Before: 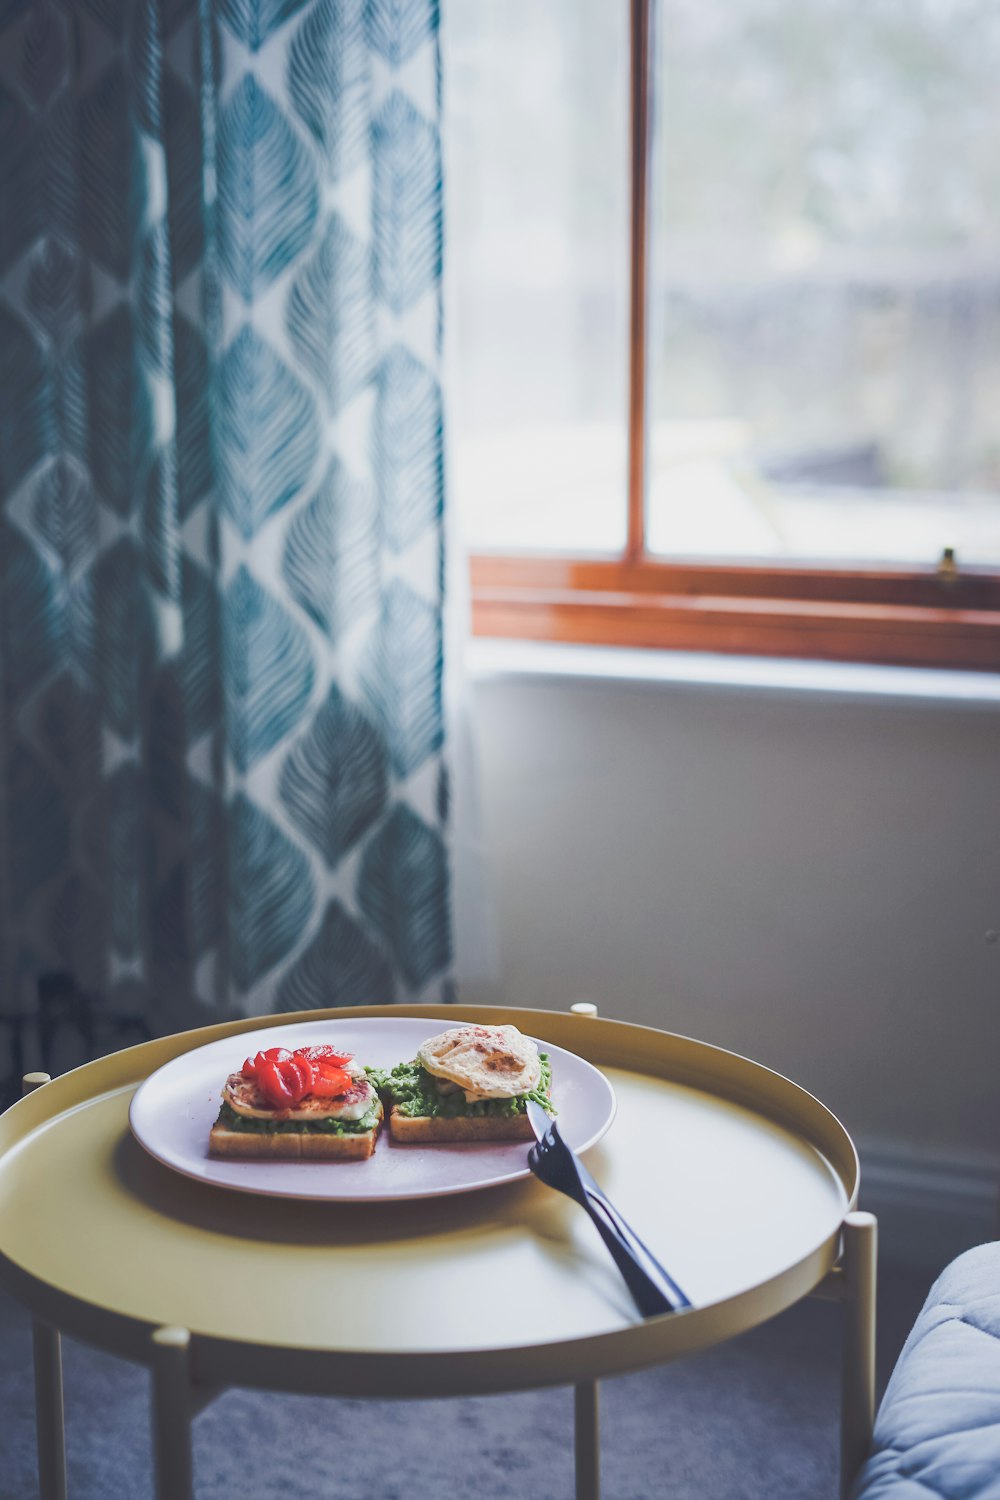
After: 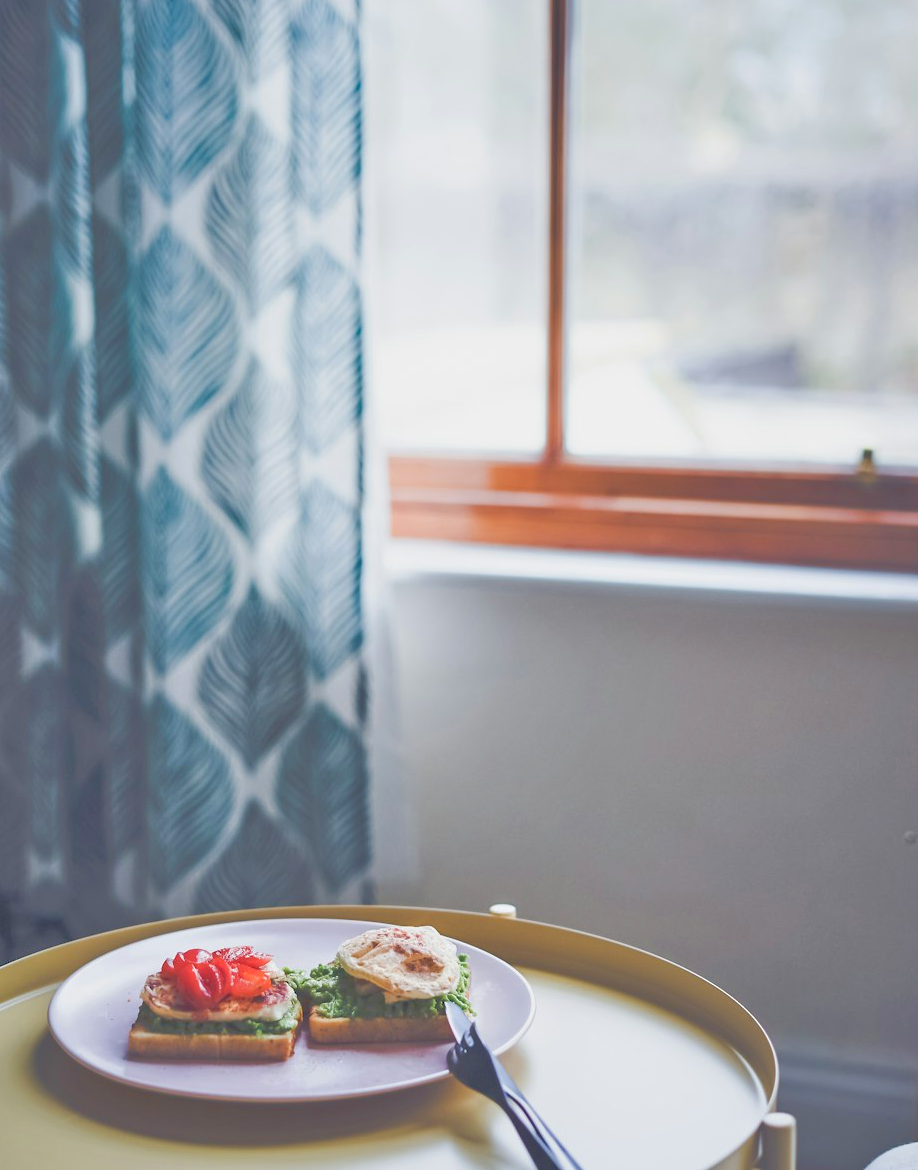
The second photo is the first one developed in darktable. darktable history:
crop: left 8.194%, top 6.617%, bottom 15.32%
tone equalizer: -7 EV 0.154 EV, -6 EV 0.594 EV, -5 EV 1.12 EV, -4 EV 1.31 EV, -3 EV 1.17 EV, -2 EV 0.6 EV, -1 EV 0.155 EV
levels: levels [0.016, 0.5, 0.996]
